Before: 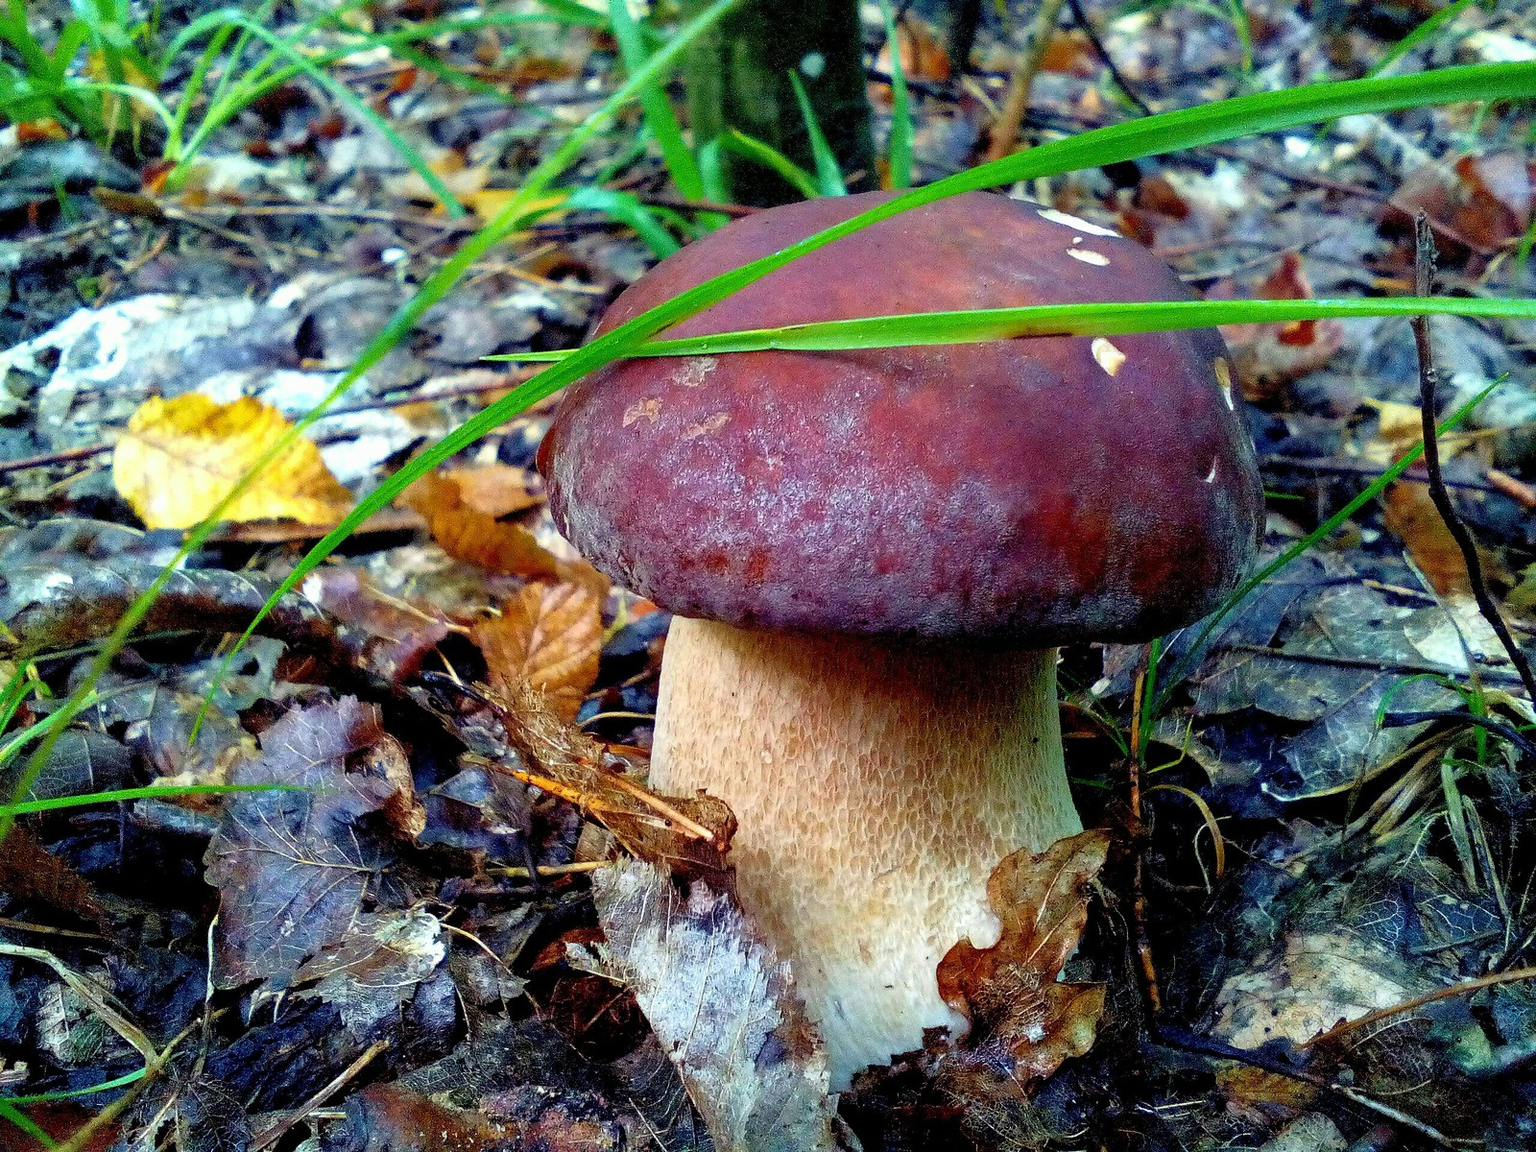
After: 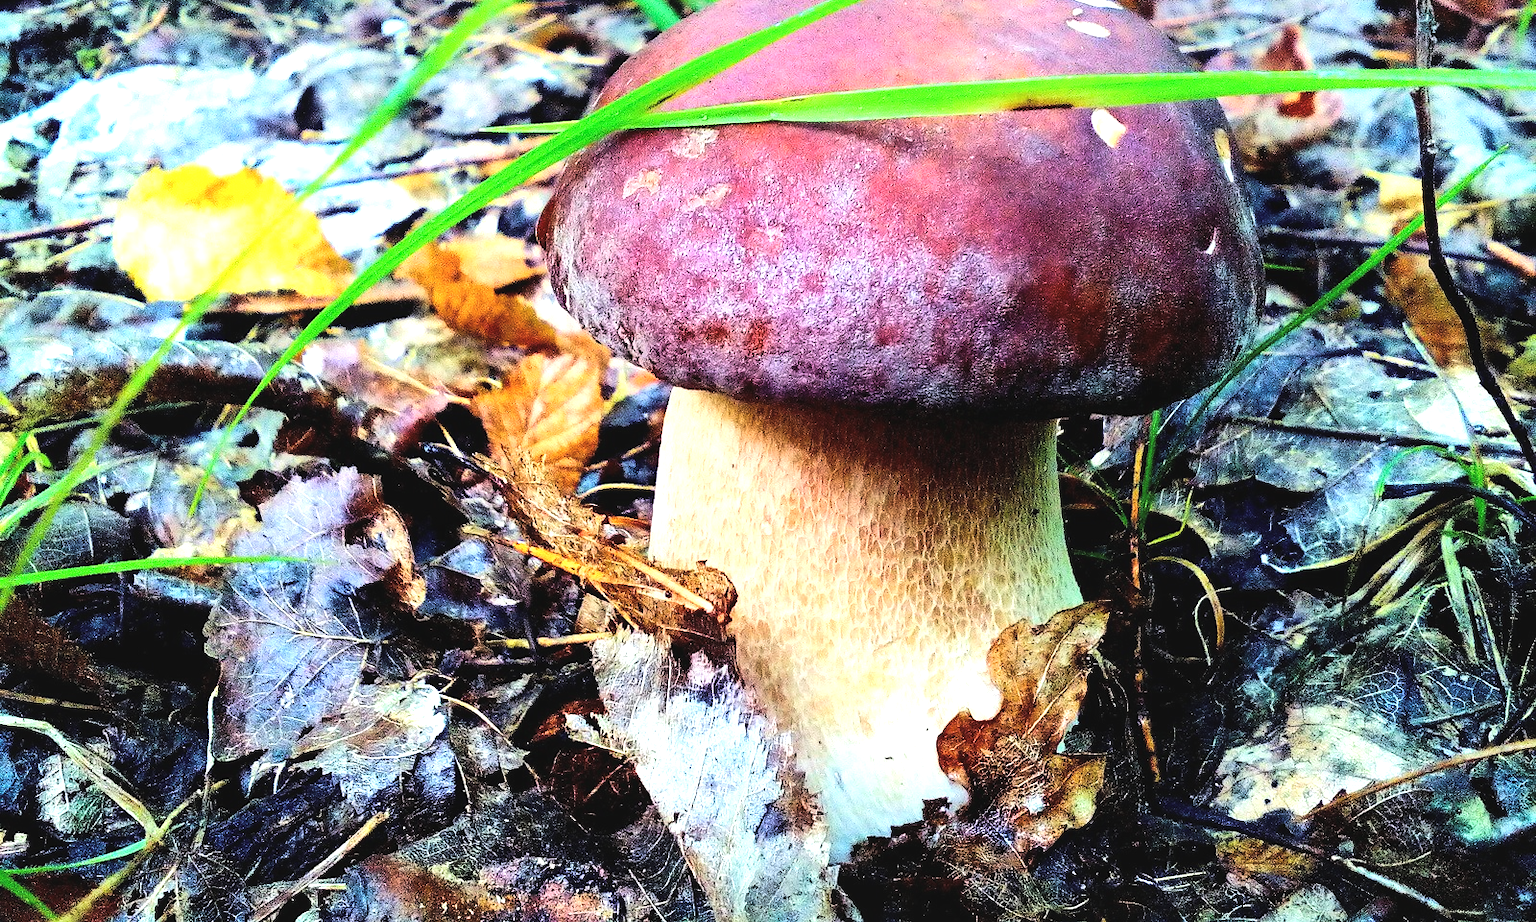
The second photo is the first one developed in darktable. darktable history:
tone curve: curves: ch0 [(0, 0) (0.288, 0.201) (0.683, 0.793) (1, 1)], color space Lab, linked channels, preserve colors none
exposure: black level correction -0.005, exposure 1.005 EV, compensate highlight preservation false
local contrast: mode bilateral grid, contrast 21, coarseness 50, detail 120%, midtone range 0.2
color balance rgb: perceptual saturation grading › global saturation 0.278%
crop and rotate: top 19.882%
